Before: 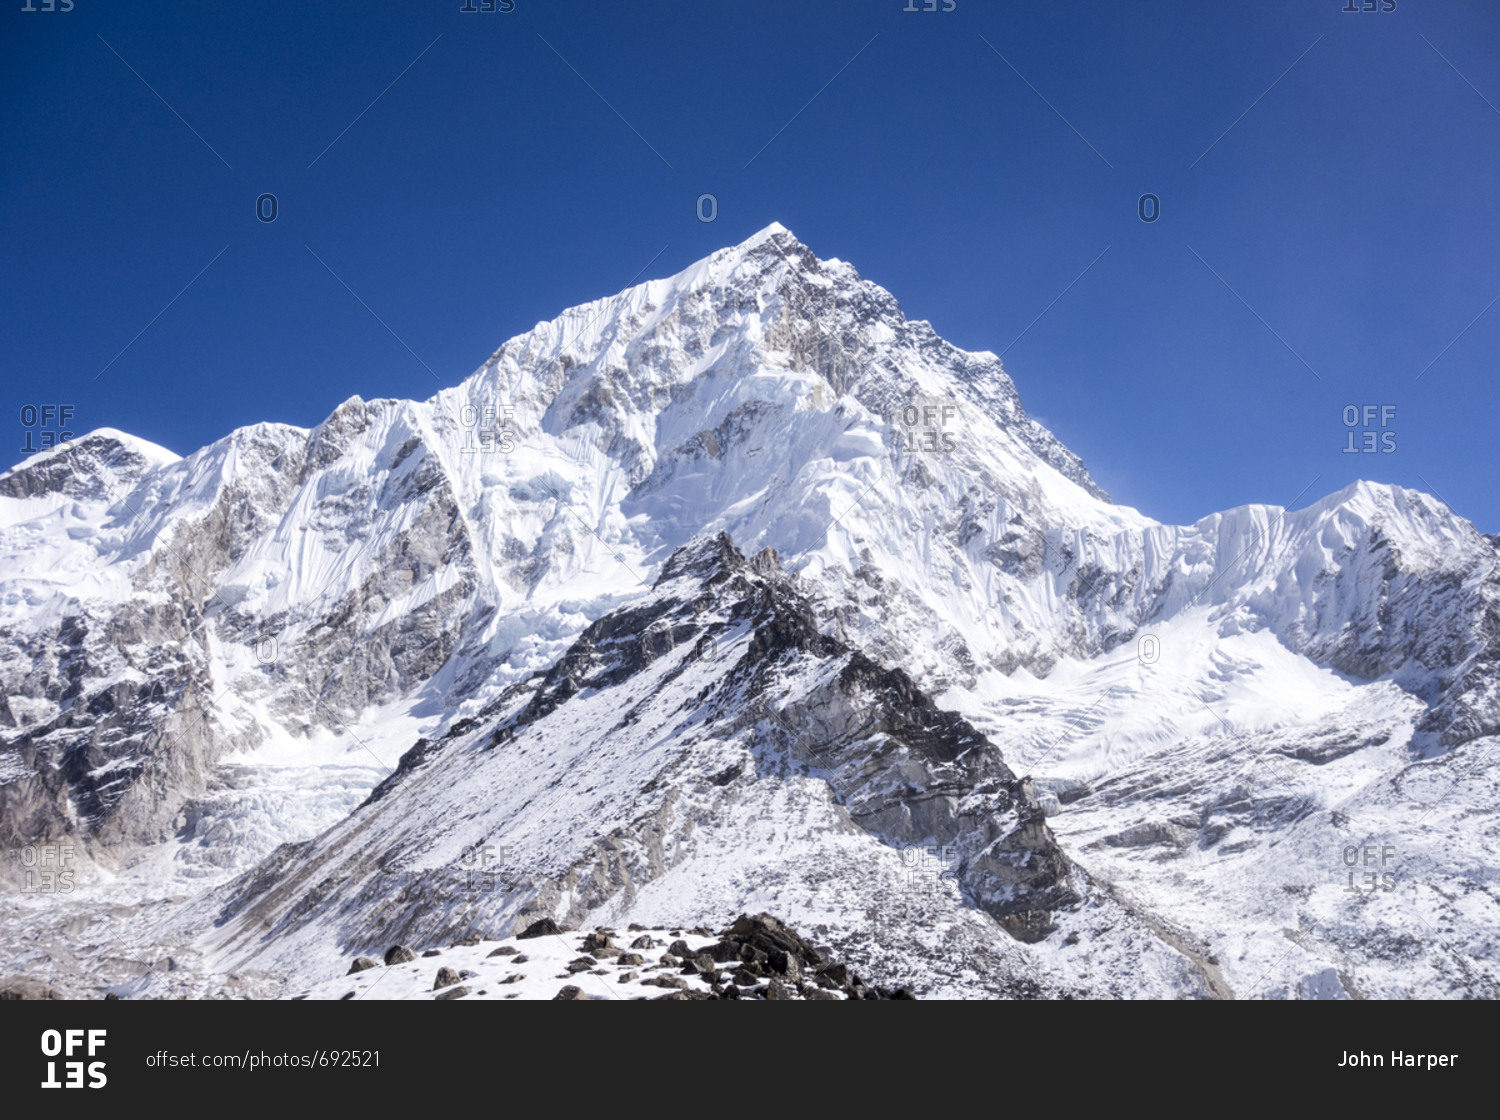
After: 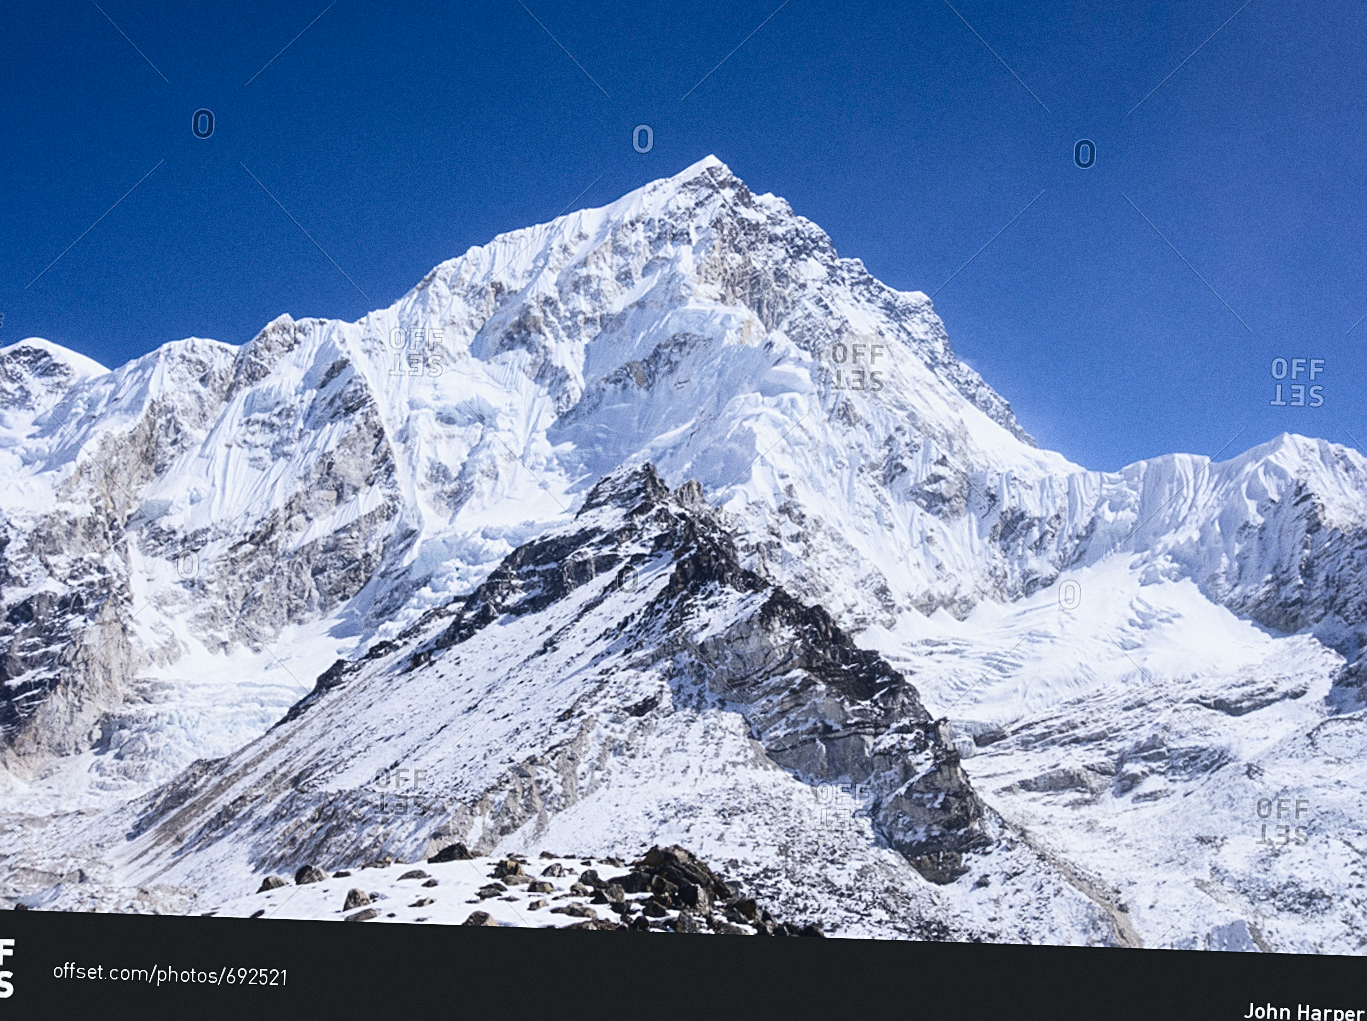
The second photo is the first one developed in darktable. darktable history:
exposure: exposure -0.01 EV, compensate highlight preservation false
grain: coarseness 0.47 ISO
sharpen: on, module defaults
white balance: emerald 1
tone curve: curves: ch0 [(0, 0.047) (0.15, 0.127) (0.46, 0.466) (0.751, 0.788) (1, 0.961)]; ch1 [(0, 0) (0.43, 0.408) (0.476, 0.469) (0.505, 0.501) (0.553, 0.557) (0.592, 0.58) (0.631, 0.625) (1, 1)]; ch2 [(0, 0) (0.505, 0.495) (0.55, 0.557) (0.583, 0.573) (1, 1)], color space Lab, independent channels, preserve colors none
crop and rotate: angle -1.96°, left 3.097%, top 4.154%, right 1.586%, bottom 0.529%
